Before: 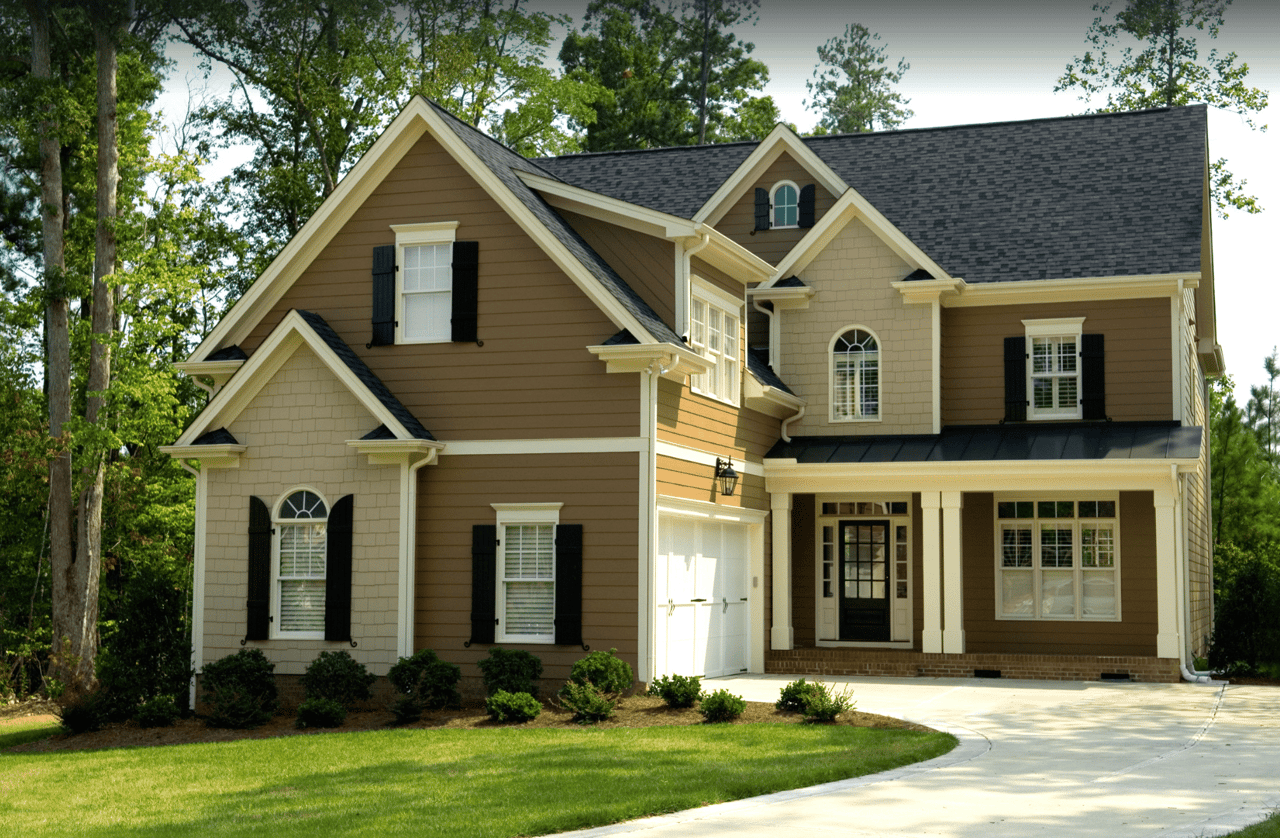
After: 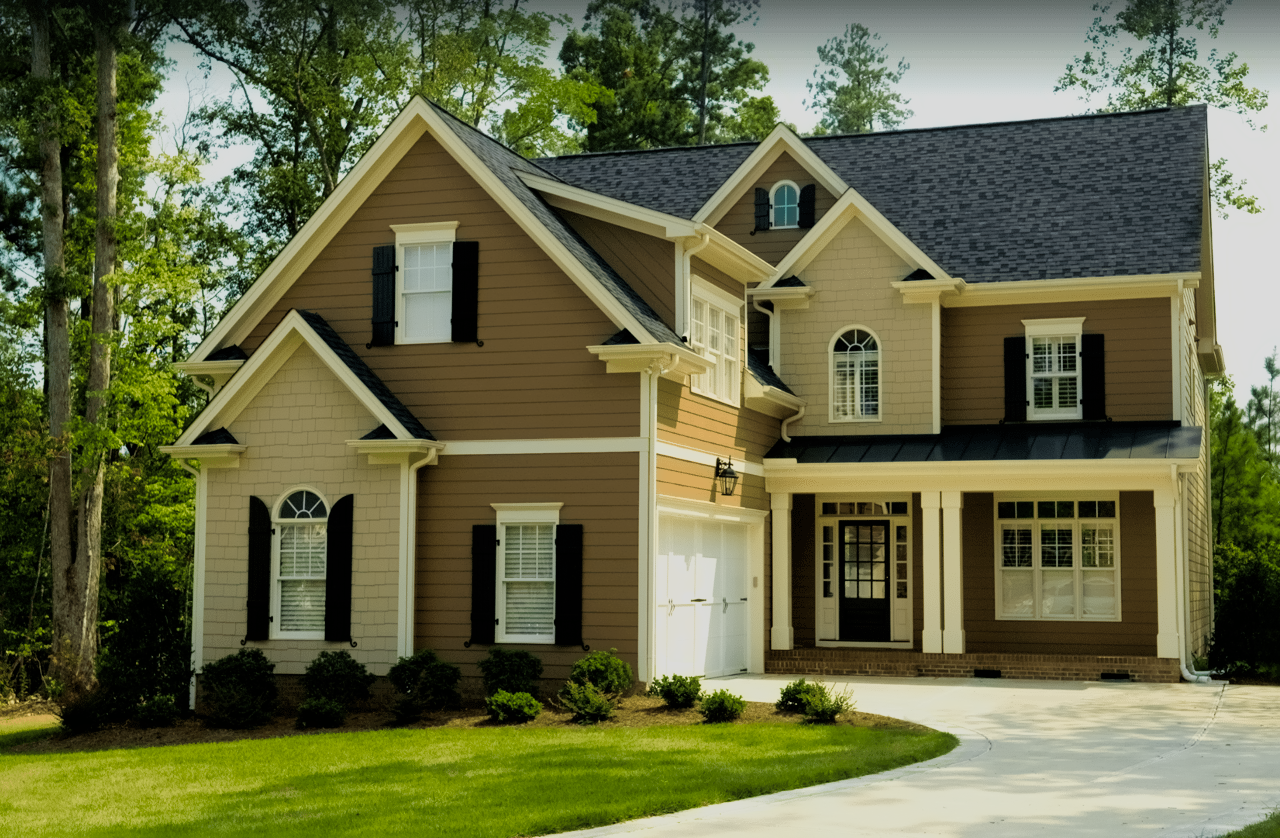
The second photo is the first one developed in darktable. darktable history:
chromatic aberrations: on, module defaults
filmic rgb: hardness 4.17
denoise (profiled): patch size 2, preserve shadows 1.02, bias correction -0.395, scattering 0.3, a [0, 0, 0]
color balance rgb: shadows fall-off 101%, linear chroma grading › mid-tones 7.63%, perceptual saturation grading › mid-tones 11.68%, mask middle-gray fulcrum 22.45%, global vibrance 10.11%, saturation formula JzAzBz (2021)
velvia: on, module defaults
